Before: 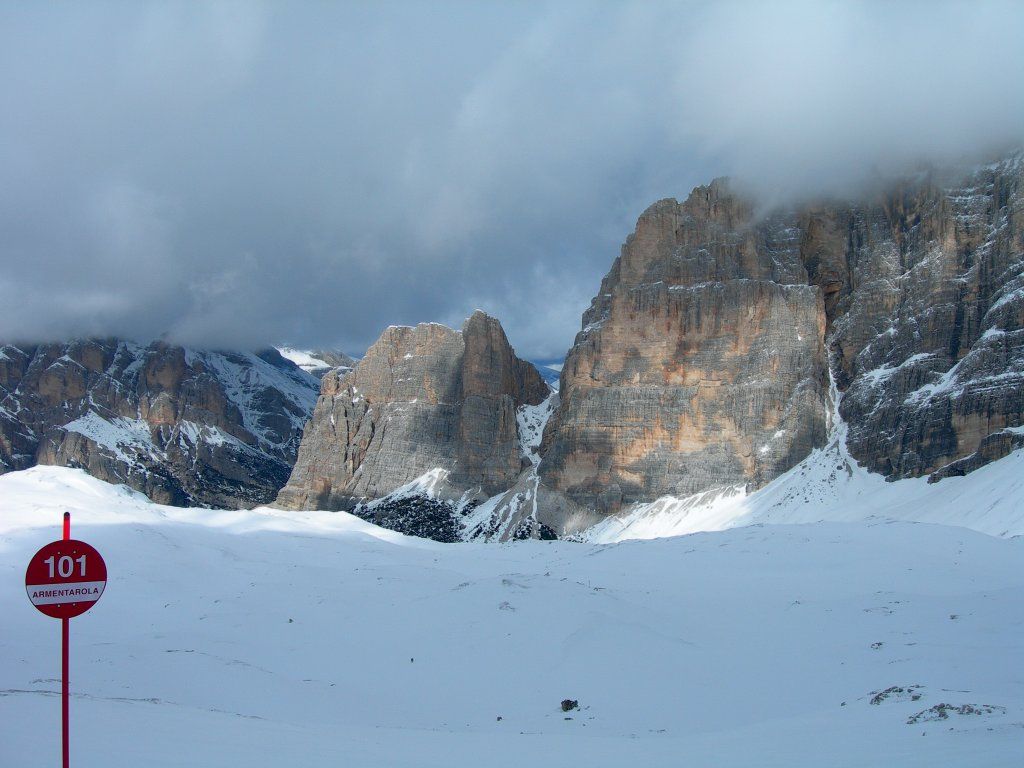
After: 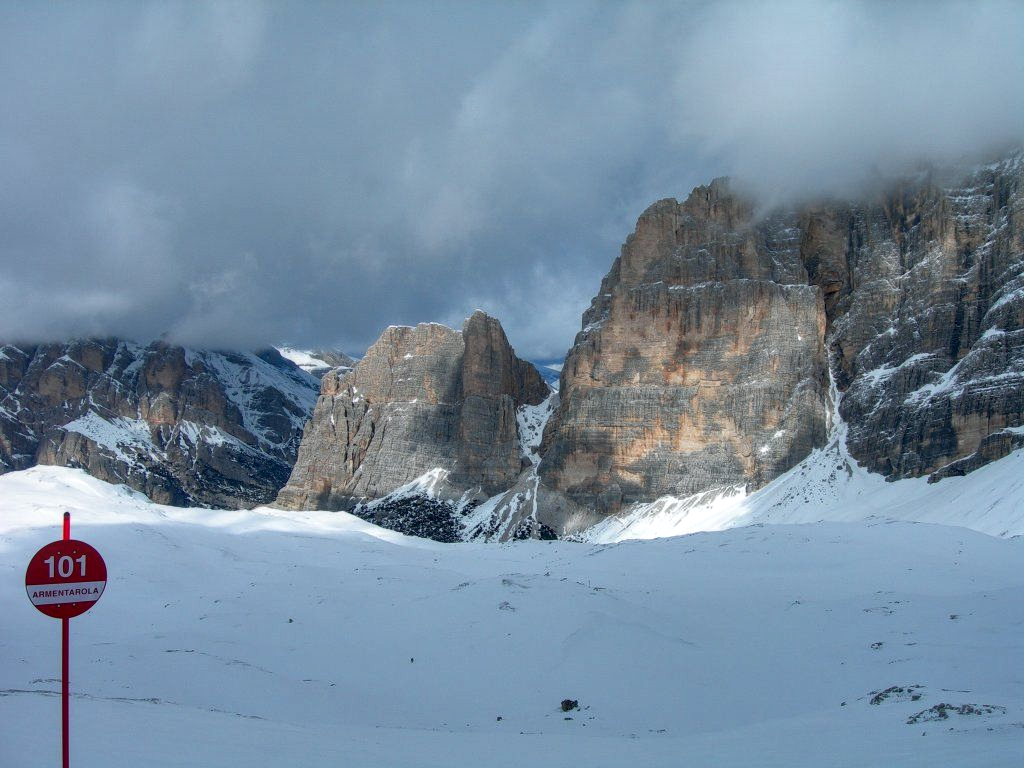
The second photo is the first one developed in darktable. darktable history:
color balance rgb: global vibrance -1%, saturation formula JzAzBz (2021)
local contrast: on, module defaults
shadows and highlights: radius 108.52, shadows 44.07, highlights -67.8, low approximation 0.01, soften with gaussian
rotate and perspective: automatic cropping original format, crop left 0, crop top 0
